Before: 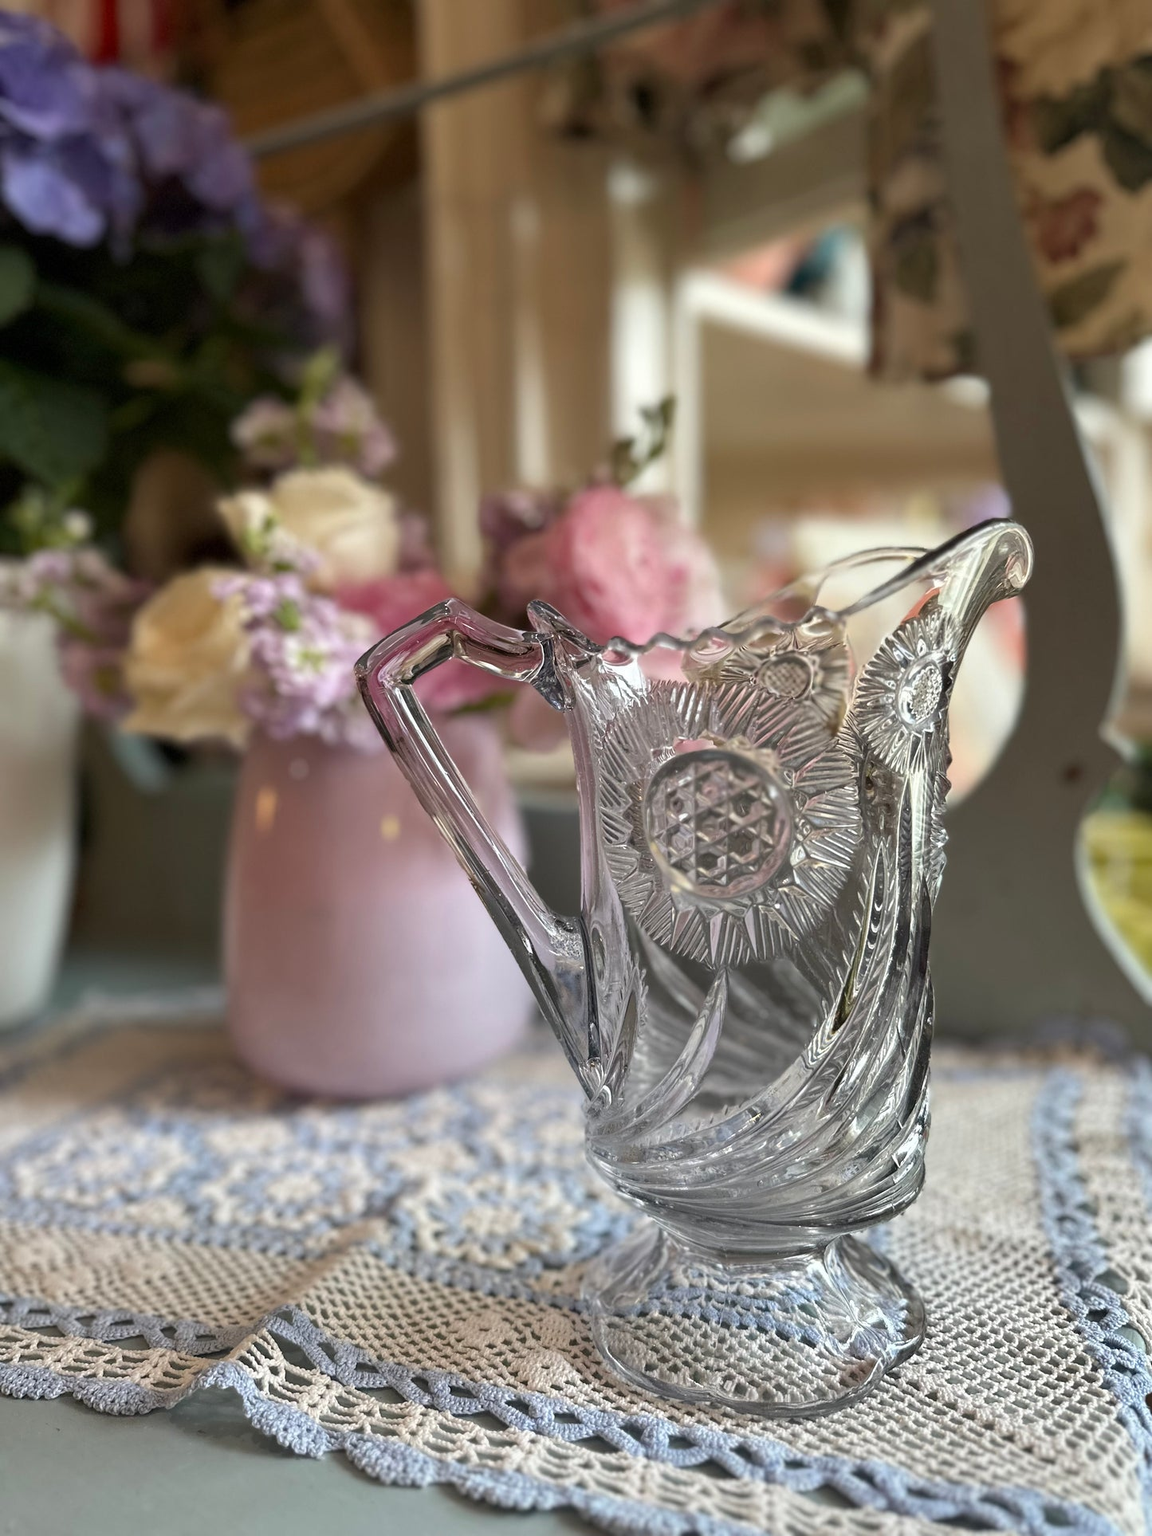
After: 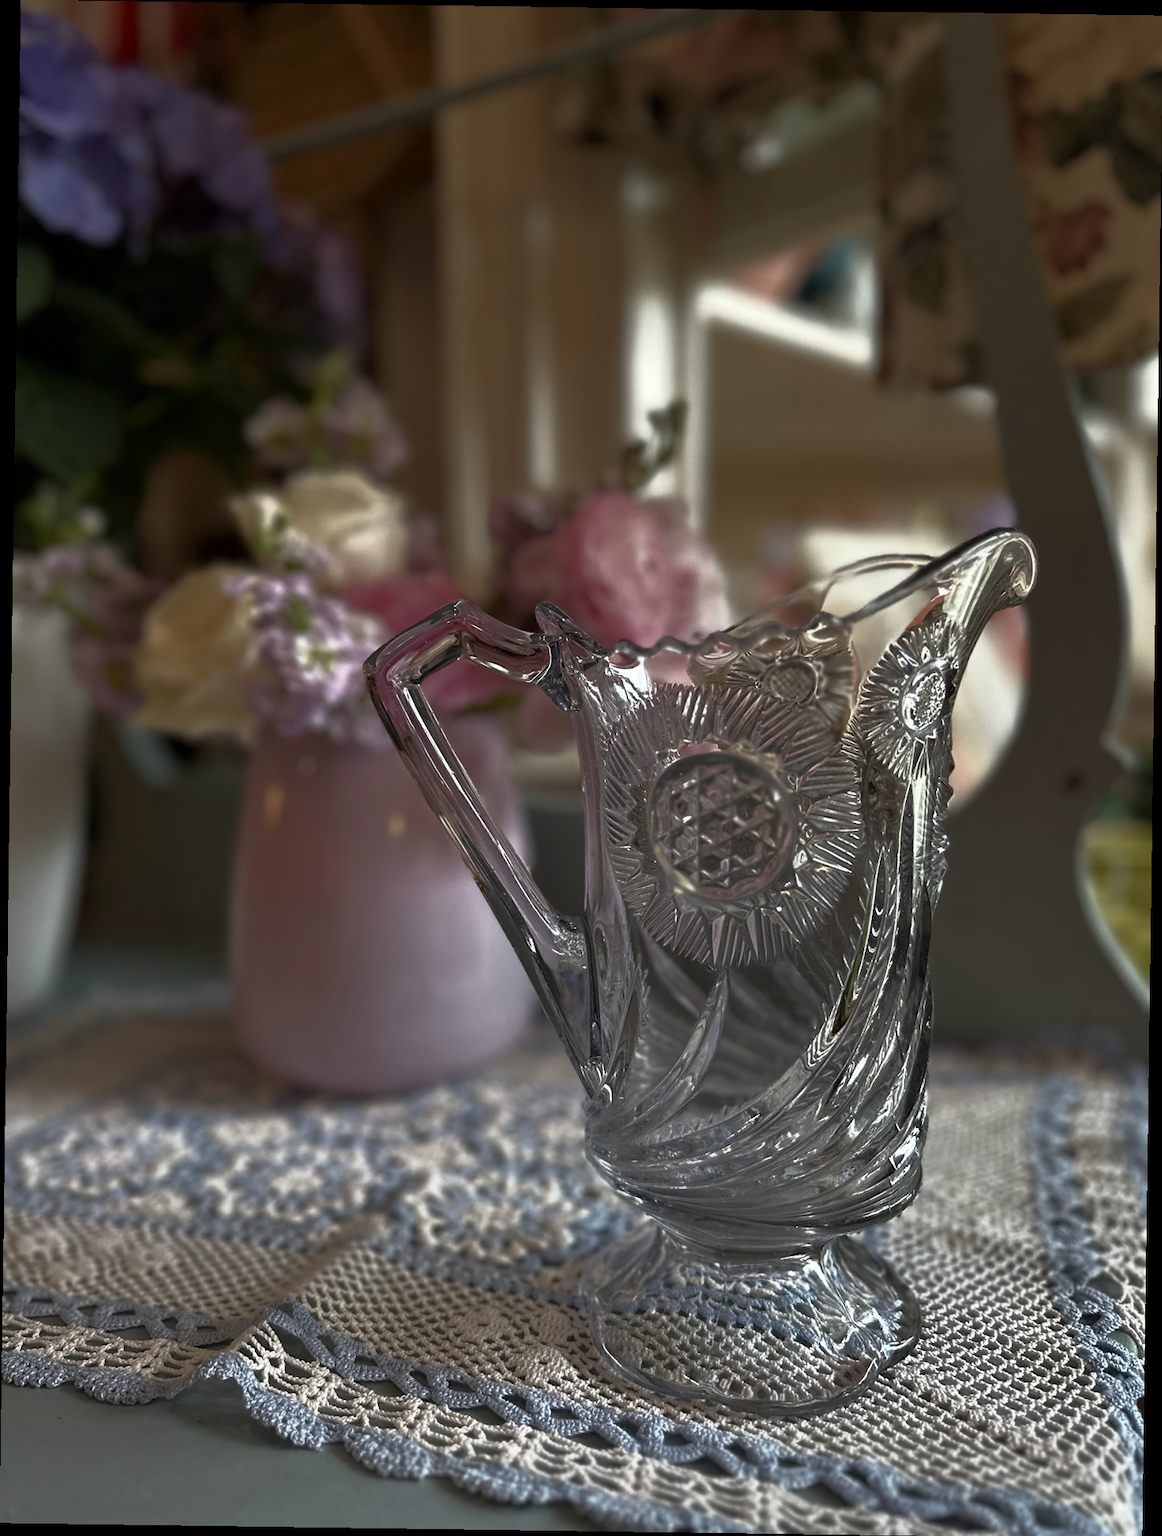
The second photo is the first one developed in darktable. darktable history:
rotate and perspective: rotation 0.8°, automatic cropping off
crop: bottom 0.071%
base curve: curves: ch0 [(0, 0) (0.564, 0.291) (0.802, 0.731) (1, 1)]
